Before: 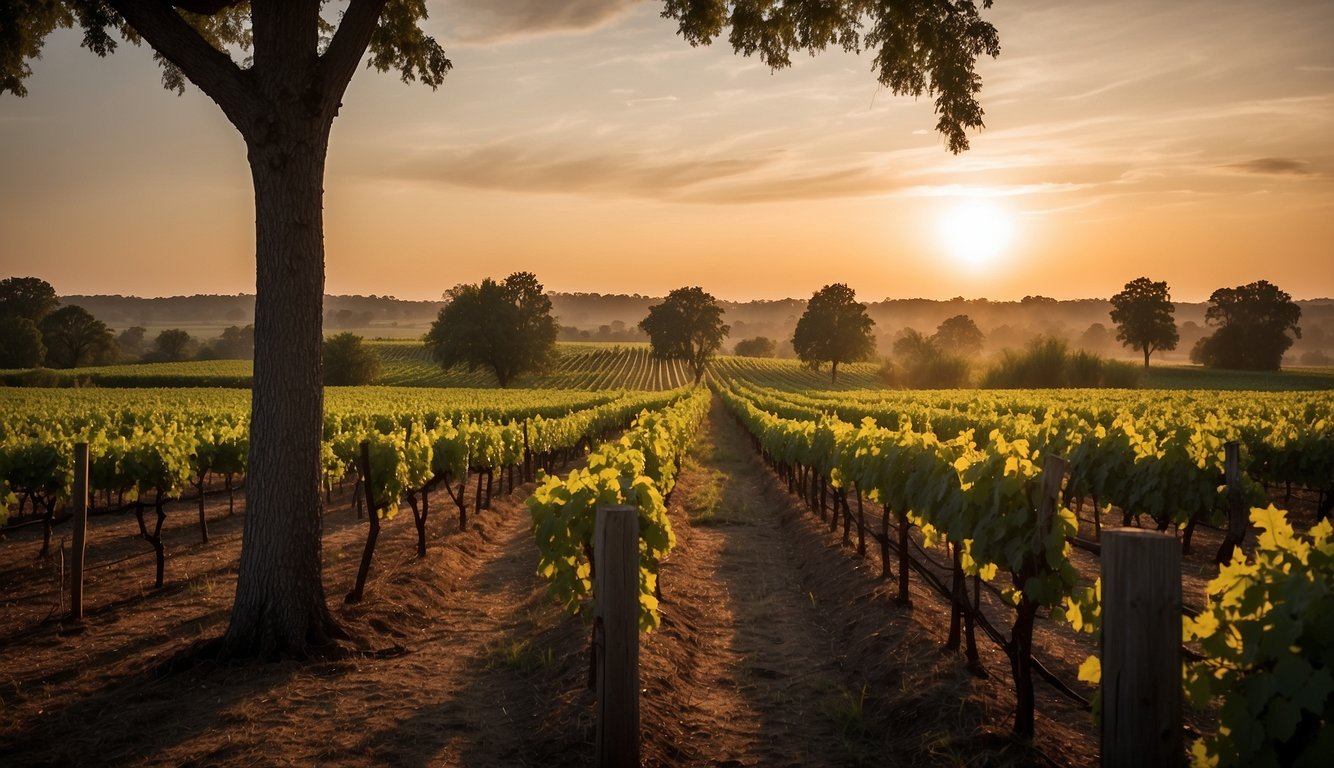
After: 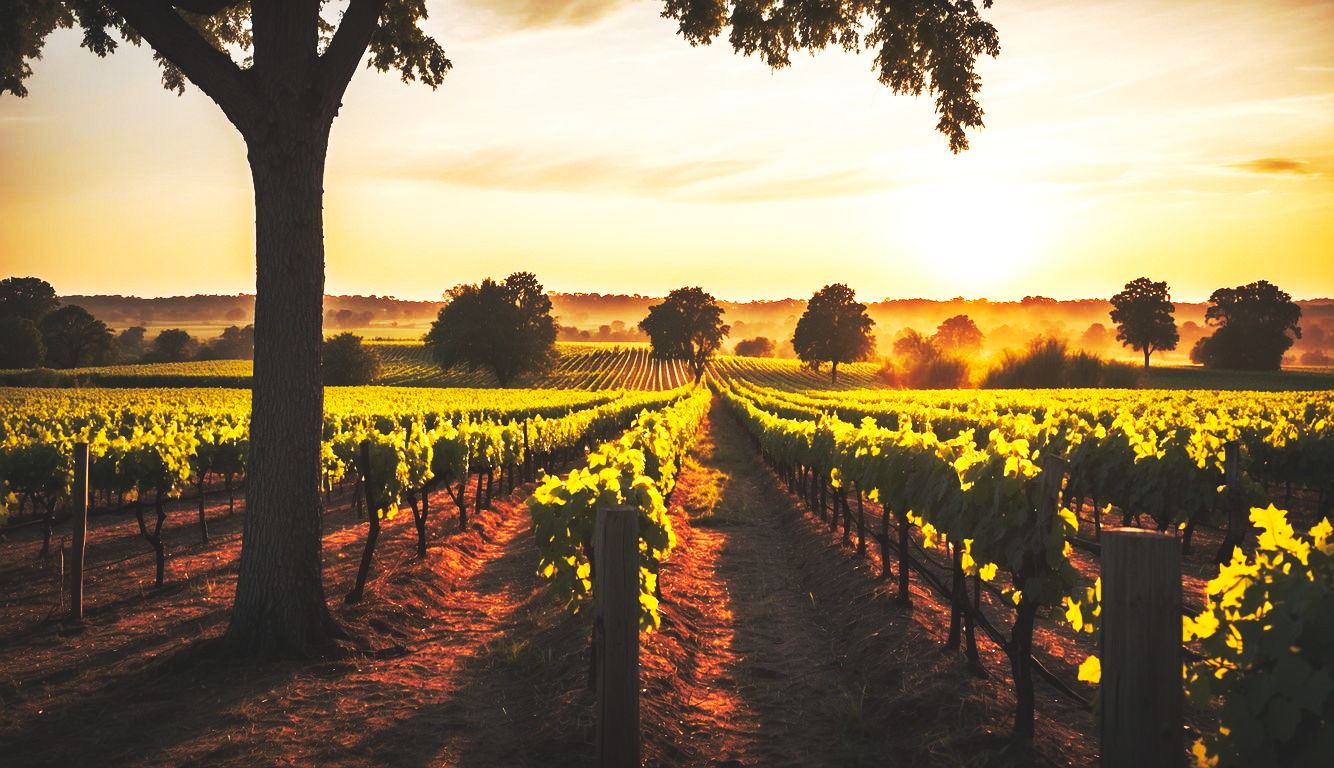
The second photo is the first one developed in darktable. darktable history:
base curve: curves: ch0 [(0, 0.015) (0.085, 0.116) (0.134, 0.298) (0.19, 0.545) (0.296, 0.764) (0.599, 0.982) (1, 1)], preserve colors none
color zones: curves: ch0 [(0, 0.5) (0.143, 0.5) (0.286, 0.5) (0.429, 0.495) (0.571, 0.437) (0.714, 0.44) (0.857, 0.496) (1, 0.5)]
local contrast: mode bilateral grid, contrast 20, coarseness 50, detail 120%, midtone range 0.2
